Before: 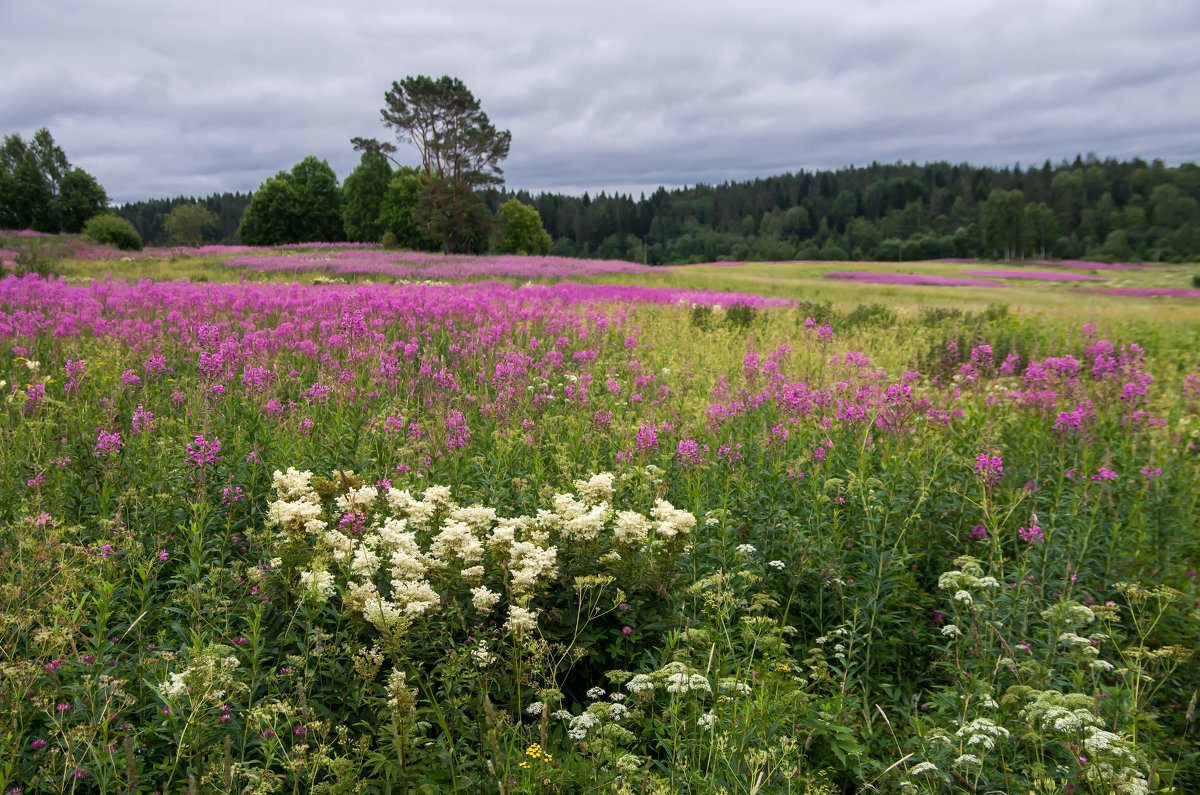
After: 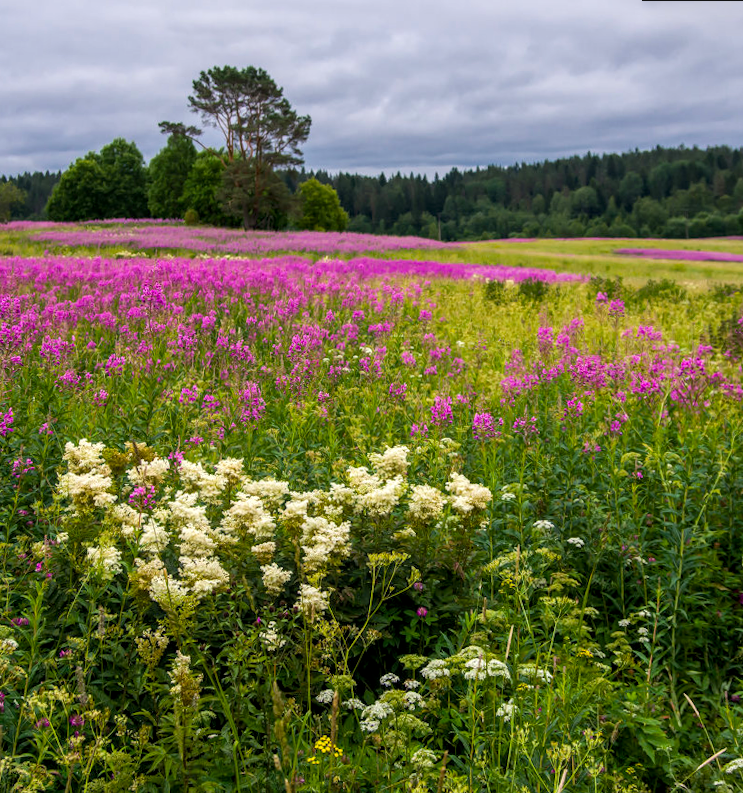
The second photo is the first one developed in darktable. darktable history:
rotate and perspective: rotation 0.215°, lens shift (vertical) -0.139, crop left 0.069, crop right 0.939, crop top 0.002, crop bottom 0.996
exposure: exposure -0.01 EV, compensate highlight preservation false
crop and rotate: left 14.385%, right 18.948%
color balance rgb: perceptual saturation grading › global saturation 20%, global vibrance 20%
local contrast: on, module defaults
bloom: size 9%, threshold 100%, strength 7%
